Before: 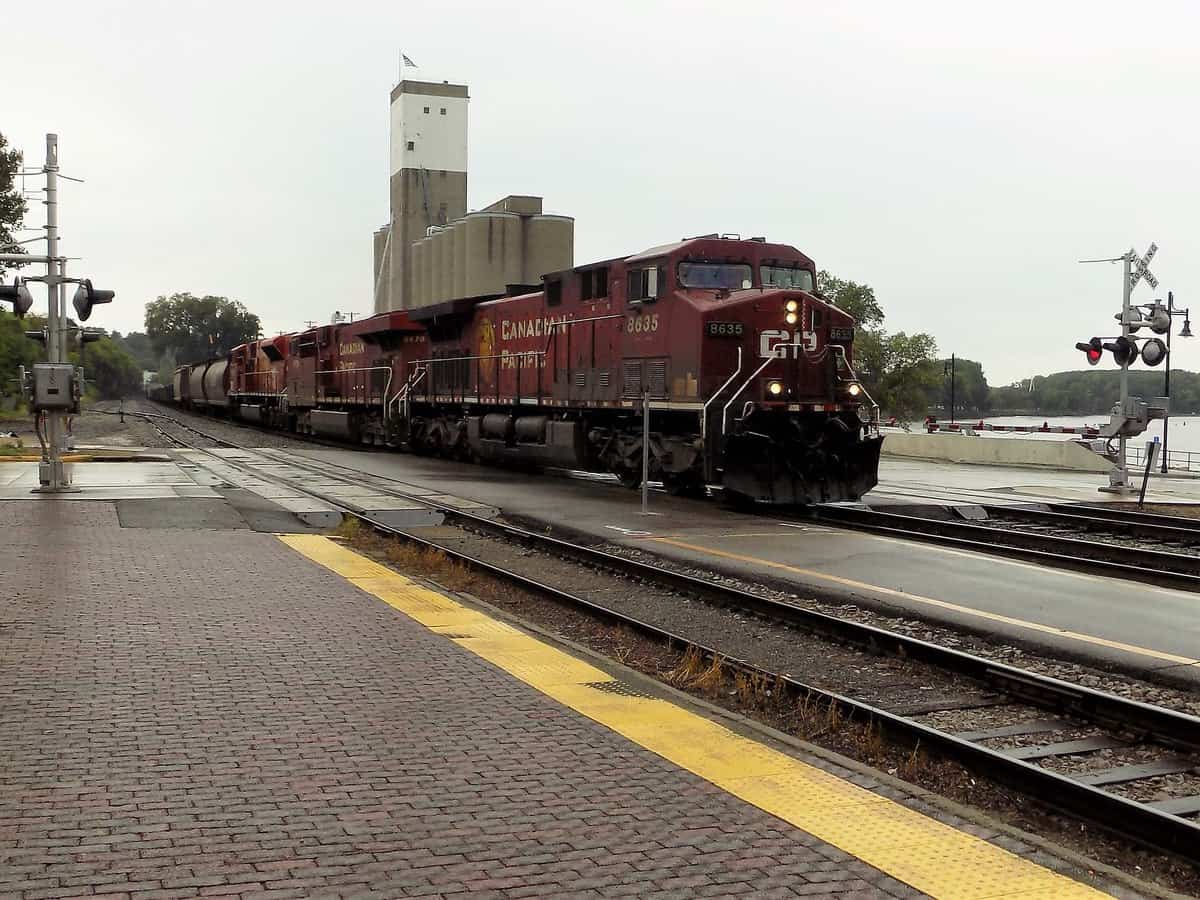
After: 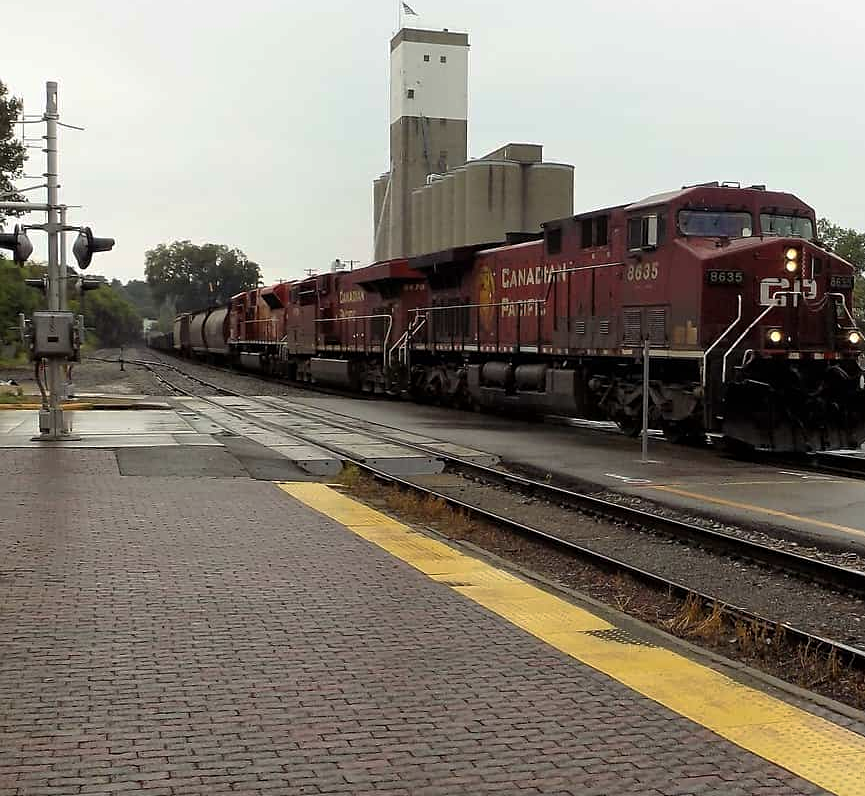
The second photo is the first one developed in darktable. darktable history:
crop: top 5.813%, right 27.835%, bottom 5.725%
base curve: curves: ch0 [(0, 0) (0.74, 0.67) (1, 1)], preserve colors none
sharpen: amount 0.208
